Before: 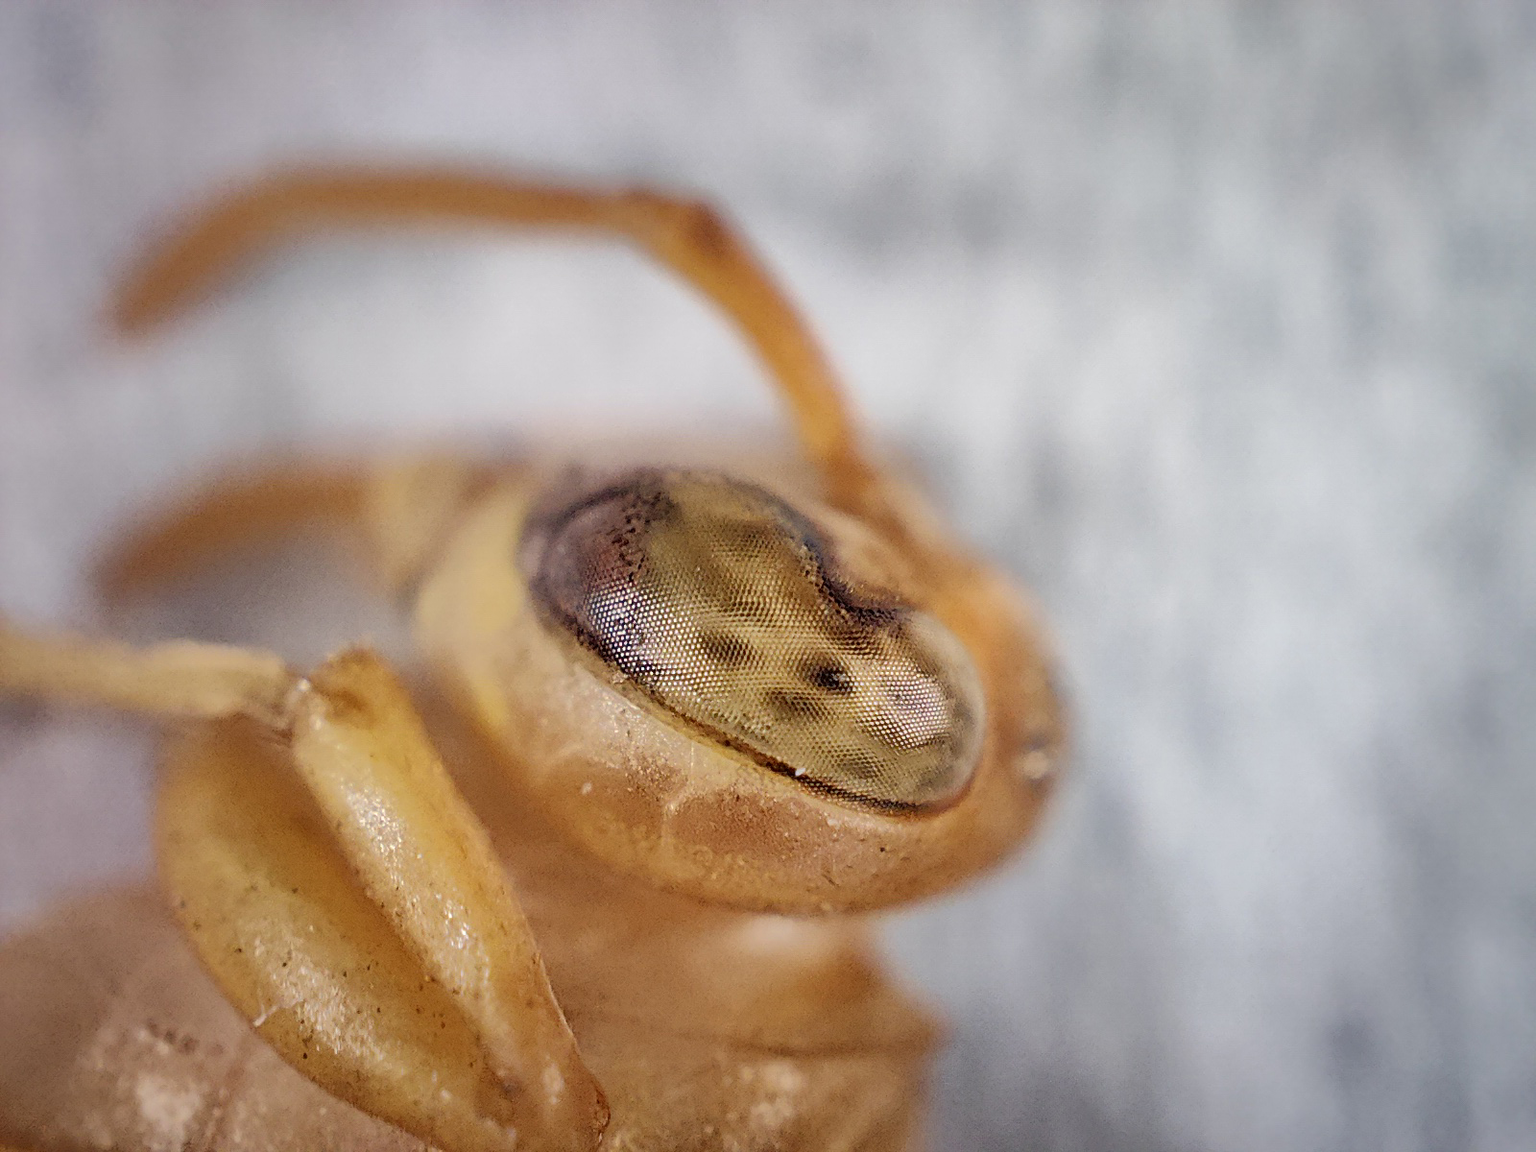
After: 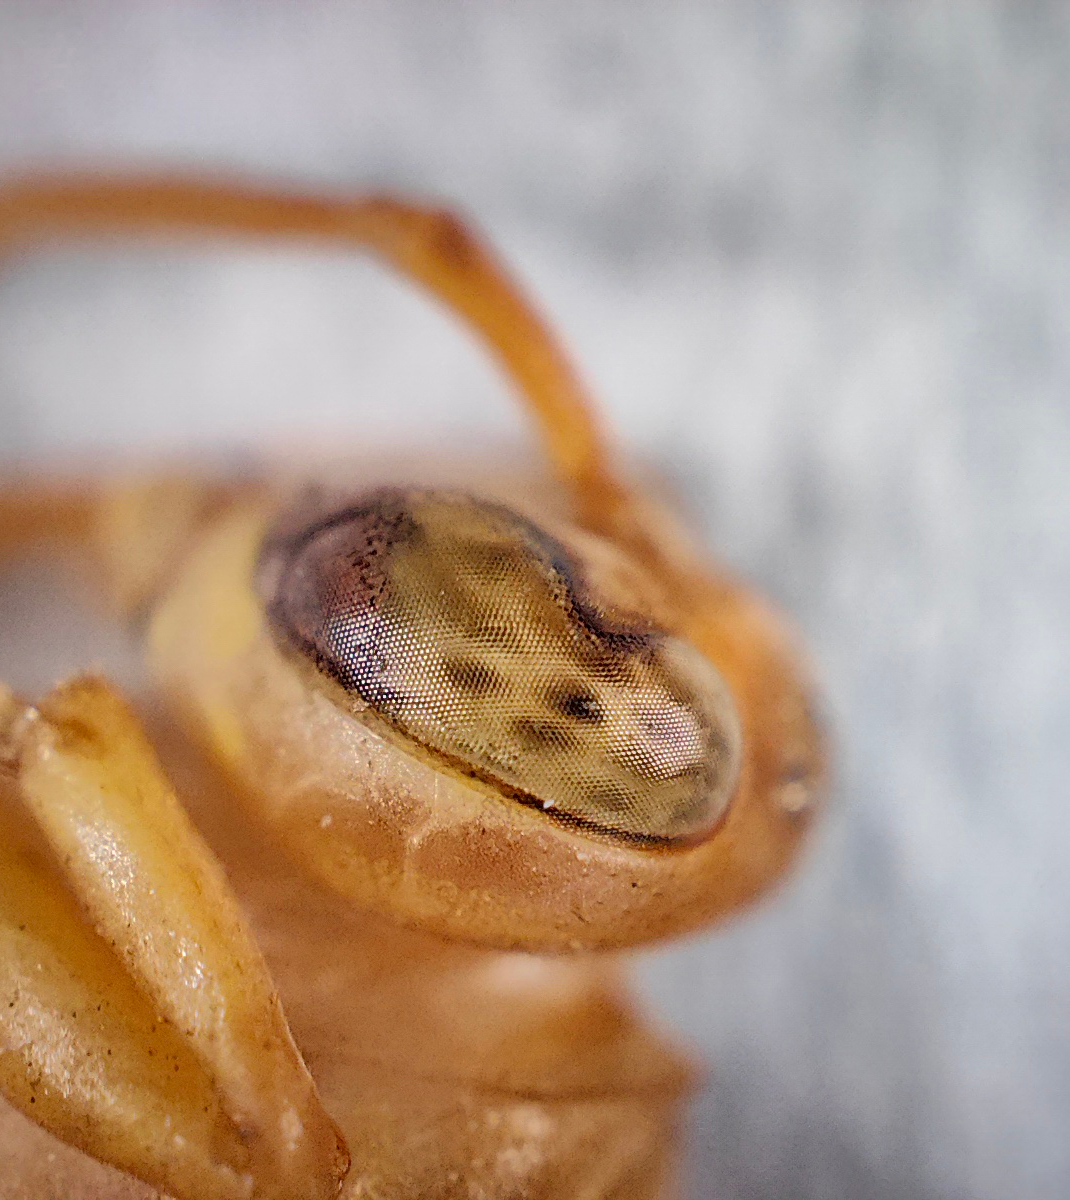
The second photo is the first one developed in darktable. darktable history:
crop and rotate: left 17.841%, right 15.278%
